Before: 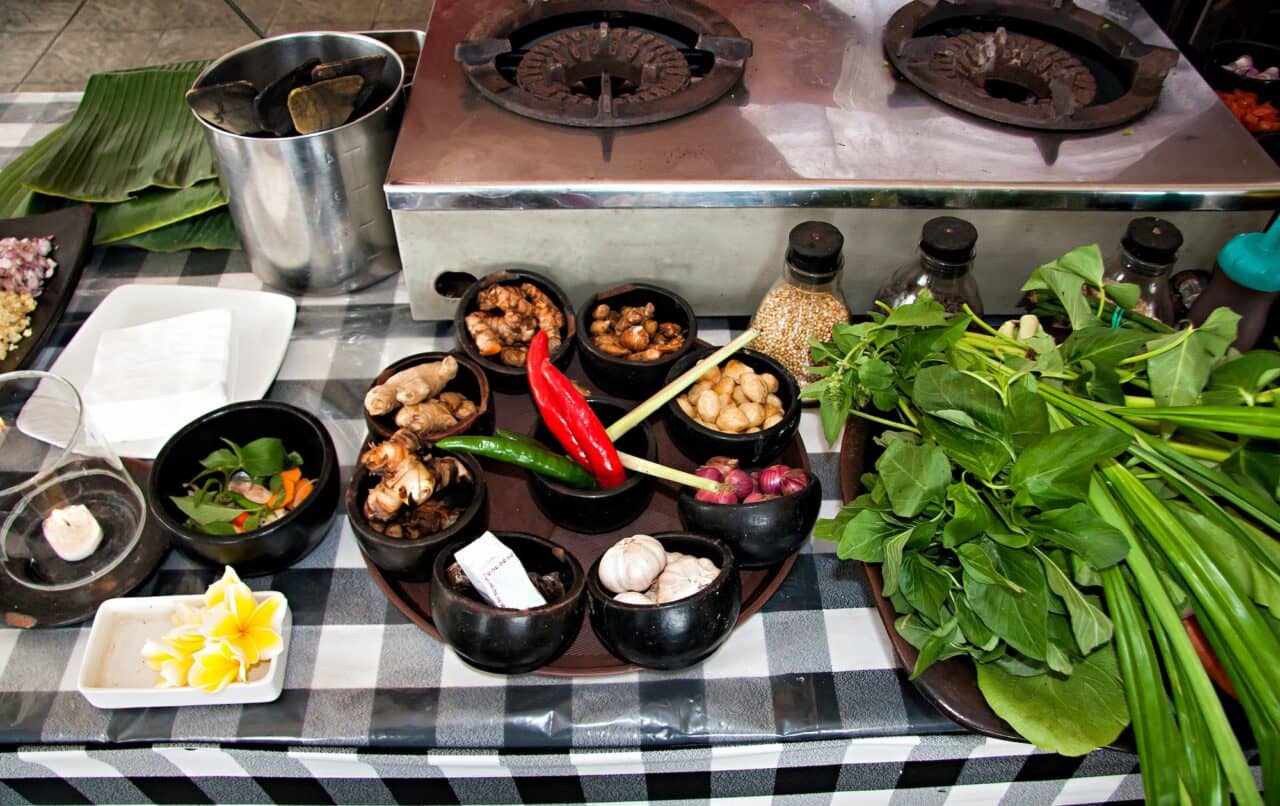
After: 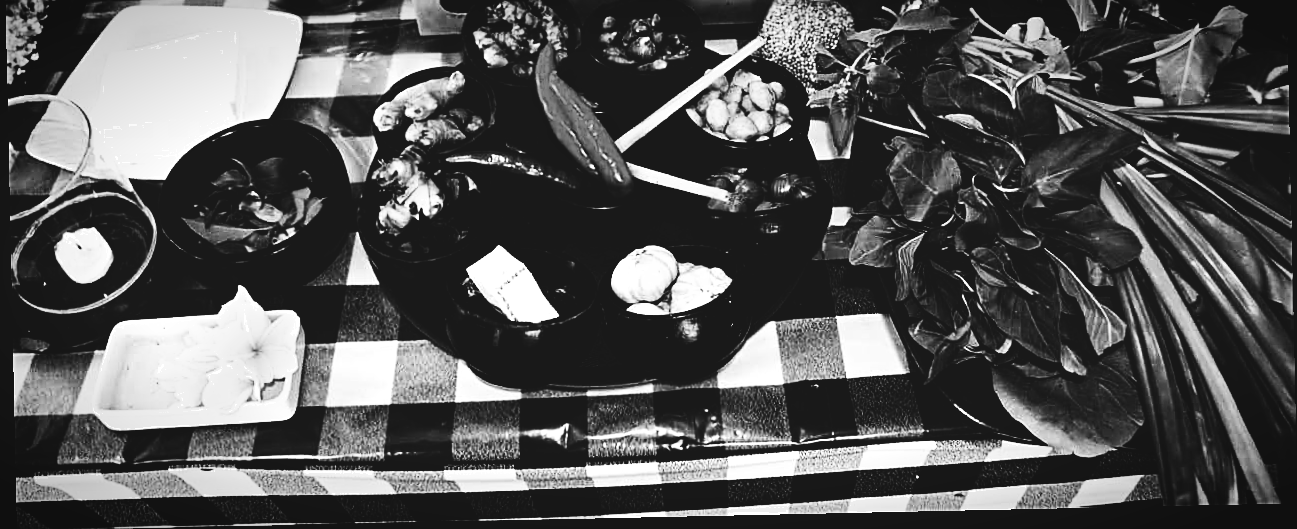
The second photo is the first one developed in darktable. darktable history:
monochrome: on, module defaults
color balance rgb: linear chroma grading › global chroma 6.48%, perceptual saturation grading › global saturation 12.96%, global vibrance 6.02%
vignetting: automatic ratio true
sharpen: on, module defaults
contrast brightness saturation: contrast 0.32, brightness -0.08, saturation 0.17
crop and rotate: top 36.435%
rotate and perspective: rotation -1.24°, automatic cropping off
base curve: curves: ch0 [(0, 0.036) (0.083, 0.04) (0.804, 1)], preserve colors none
